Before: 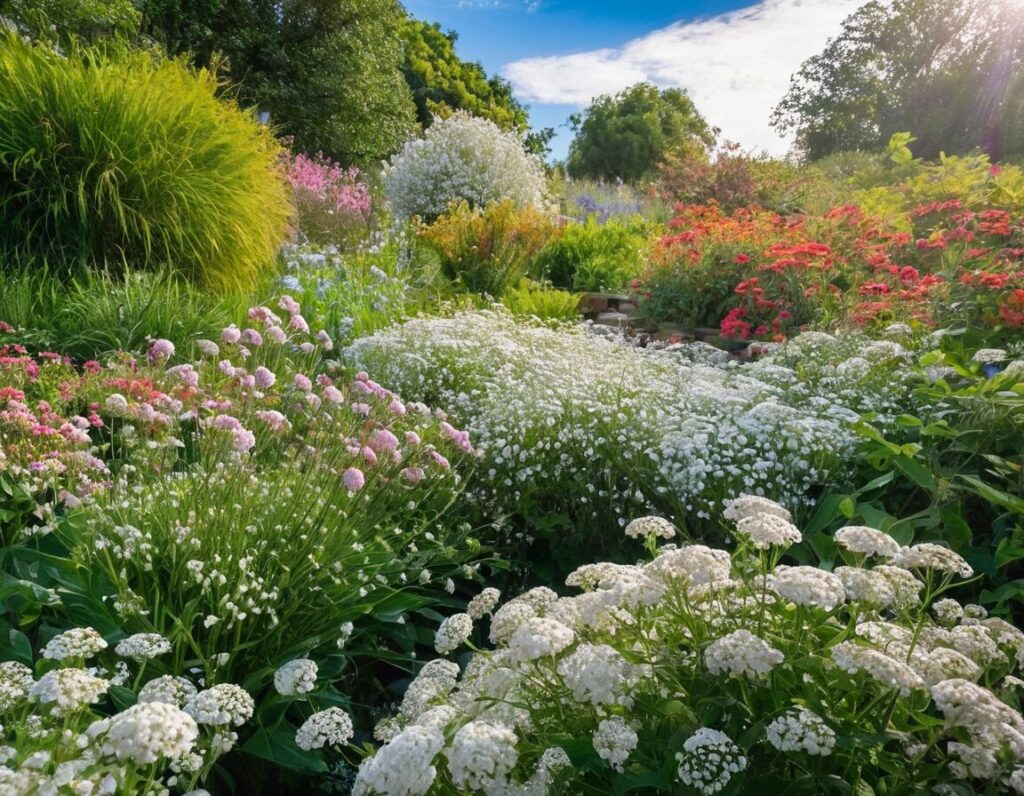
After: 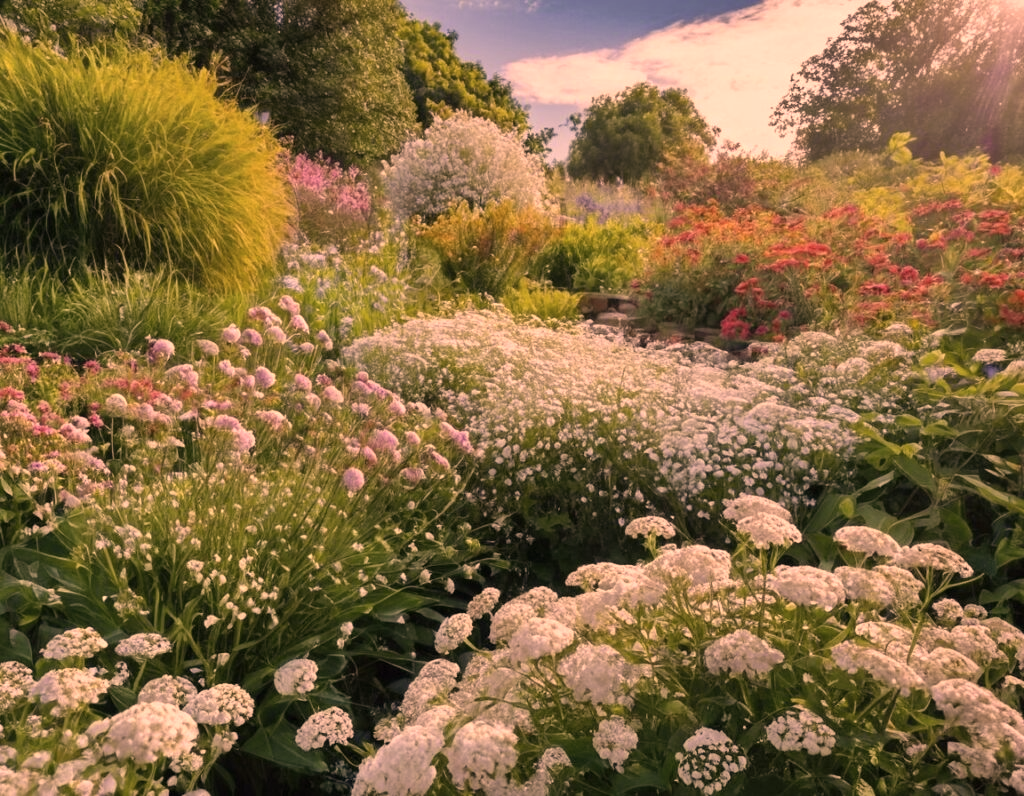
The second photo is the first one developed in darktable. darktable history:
color correction: highlights a* 40, highlights b* 40, saturation 0.69
shadows and highlights: soften with gaussian
